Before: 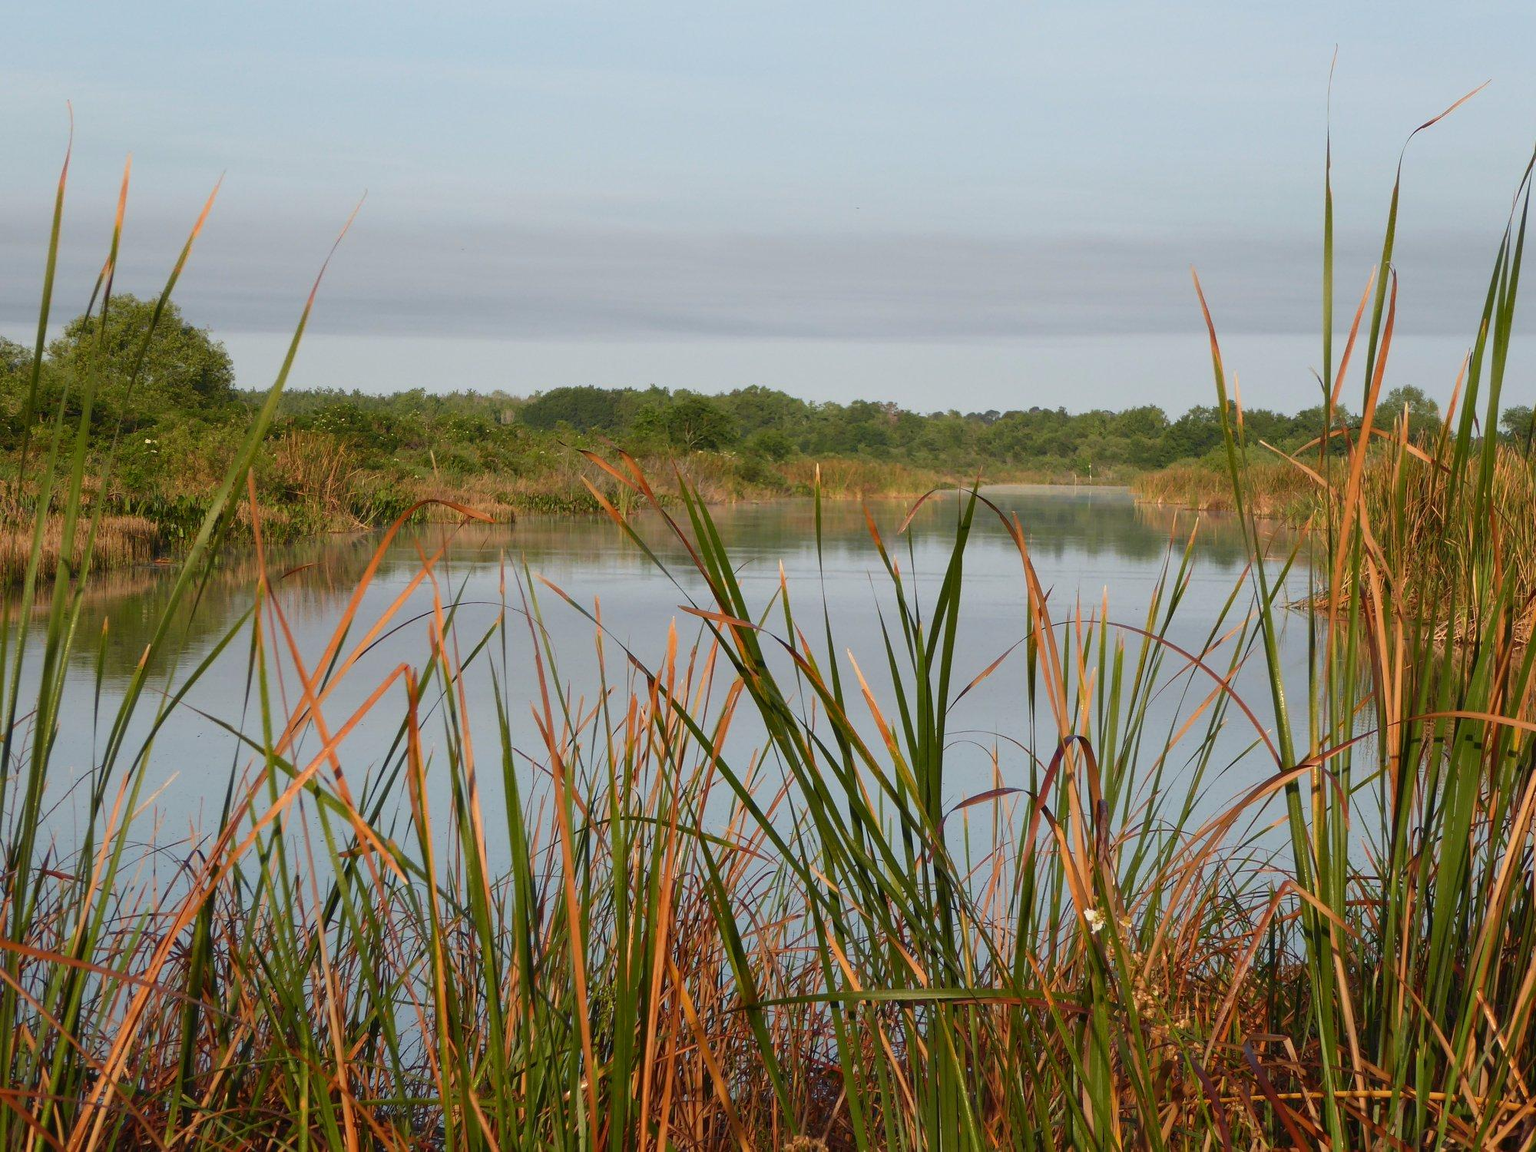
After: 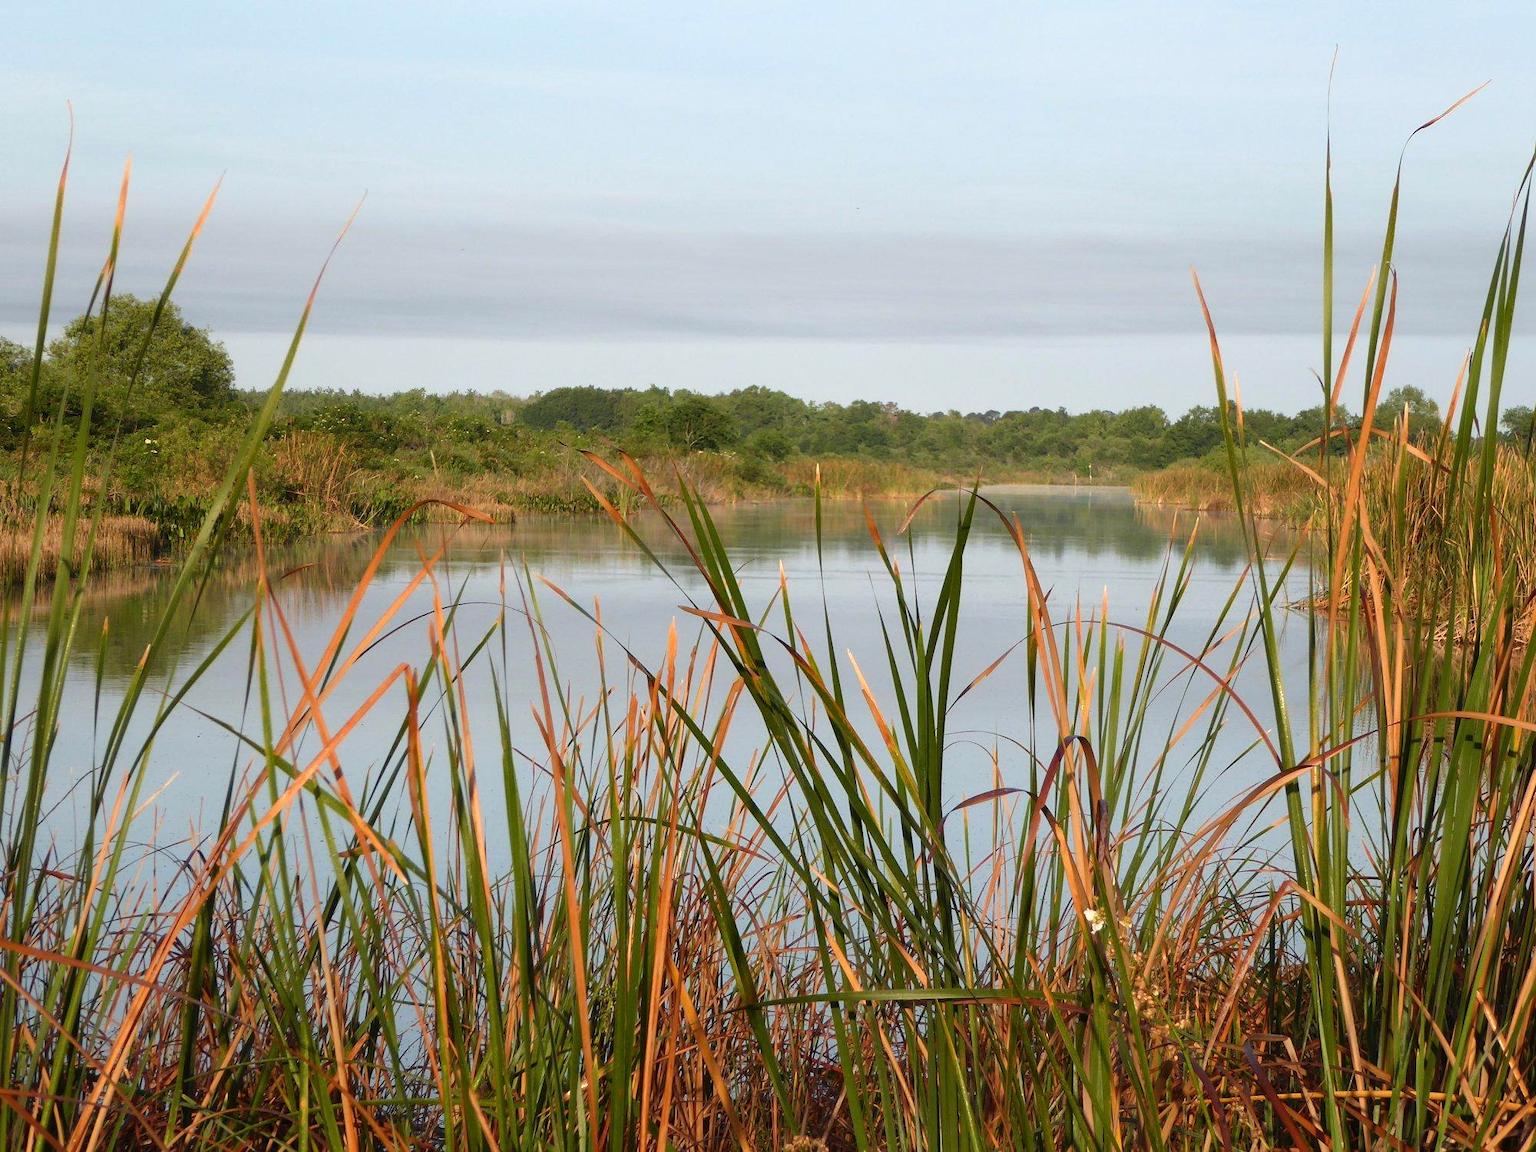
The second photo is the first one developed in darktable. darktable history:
tone equalizer: -8 EV -0.38 EV, -7 EV -0.361 EV, -6 EV -0.306 EV, -5 EV -0.254 EV, -3 EV 0.222 EV, -2 EV 0.339 EV, -1 EV 0.397 EV, +0 EV 0.433 EV
